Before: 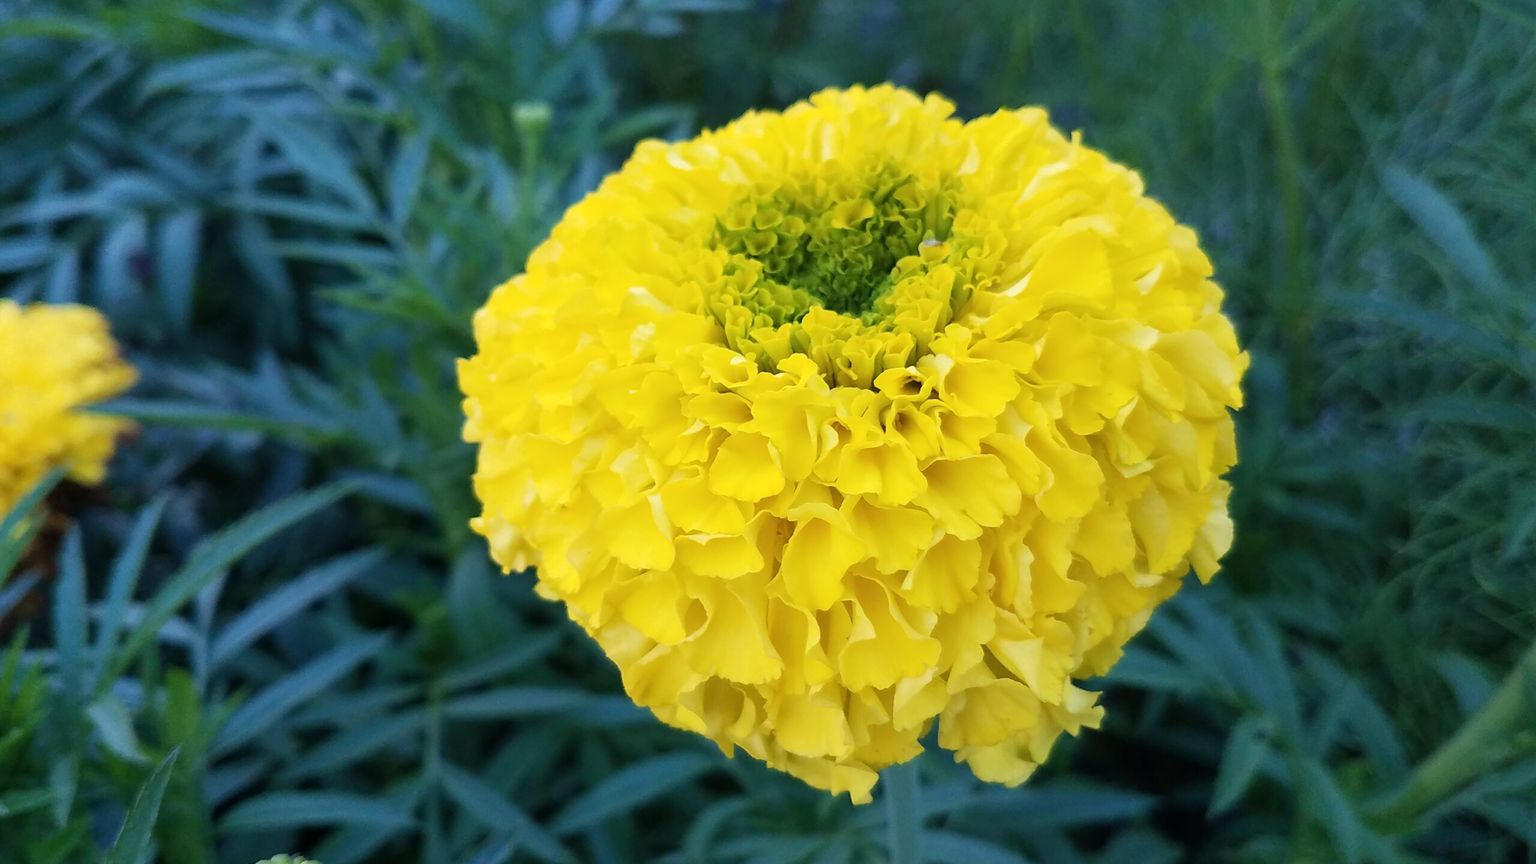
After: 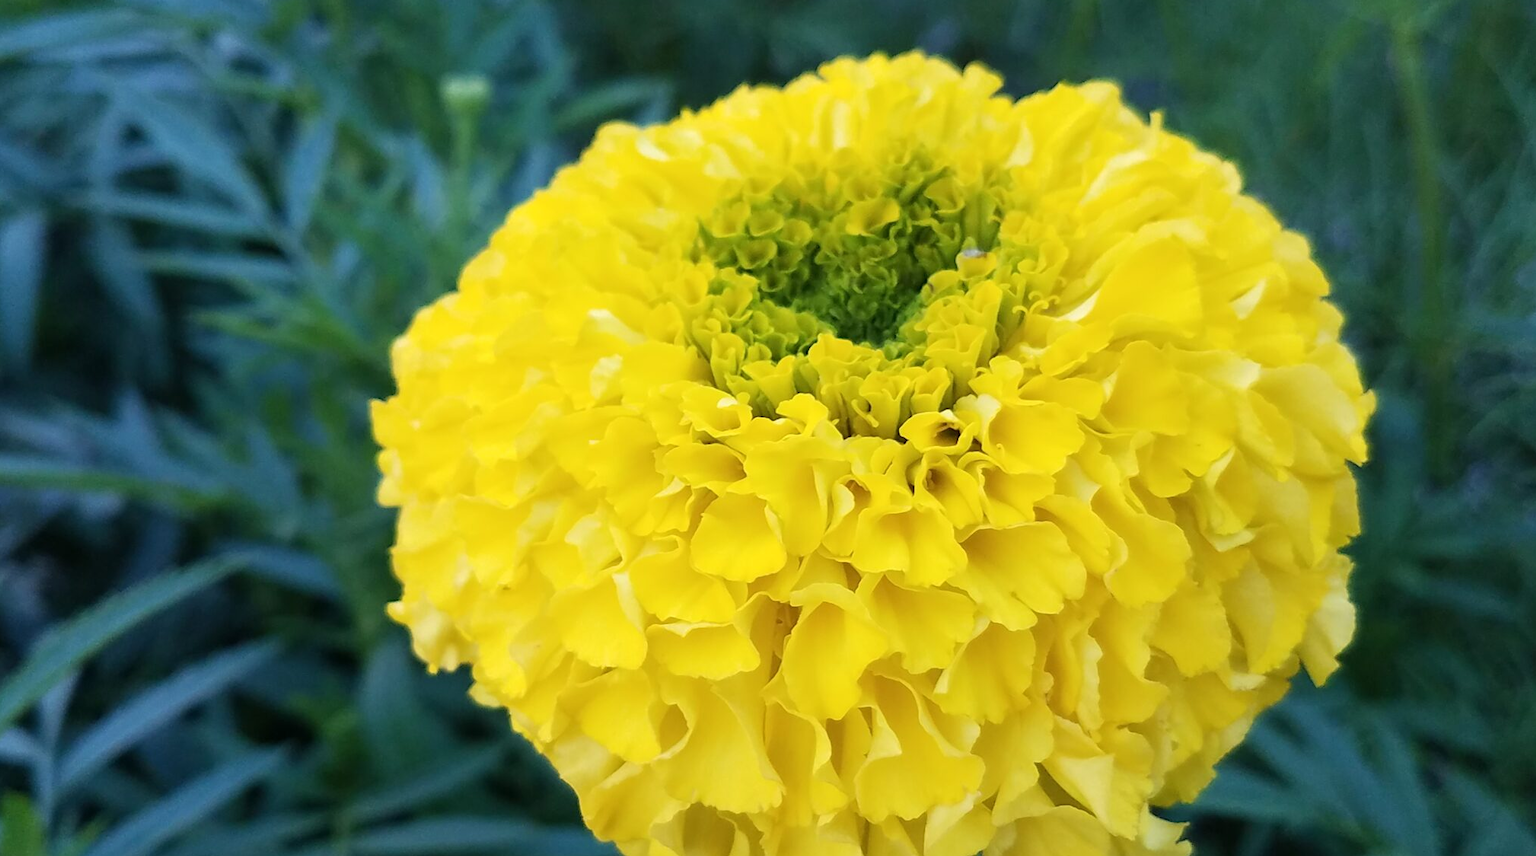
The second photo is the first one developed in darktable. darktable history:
crop and rotate: left 10.747%, top 5.002%, right 10.392%, bottom 16.838%
